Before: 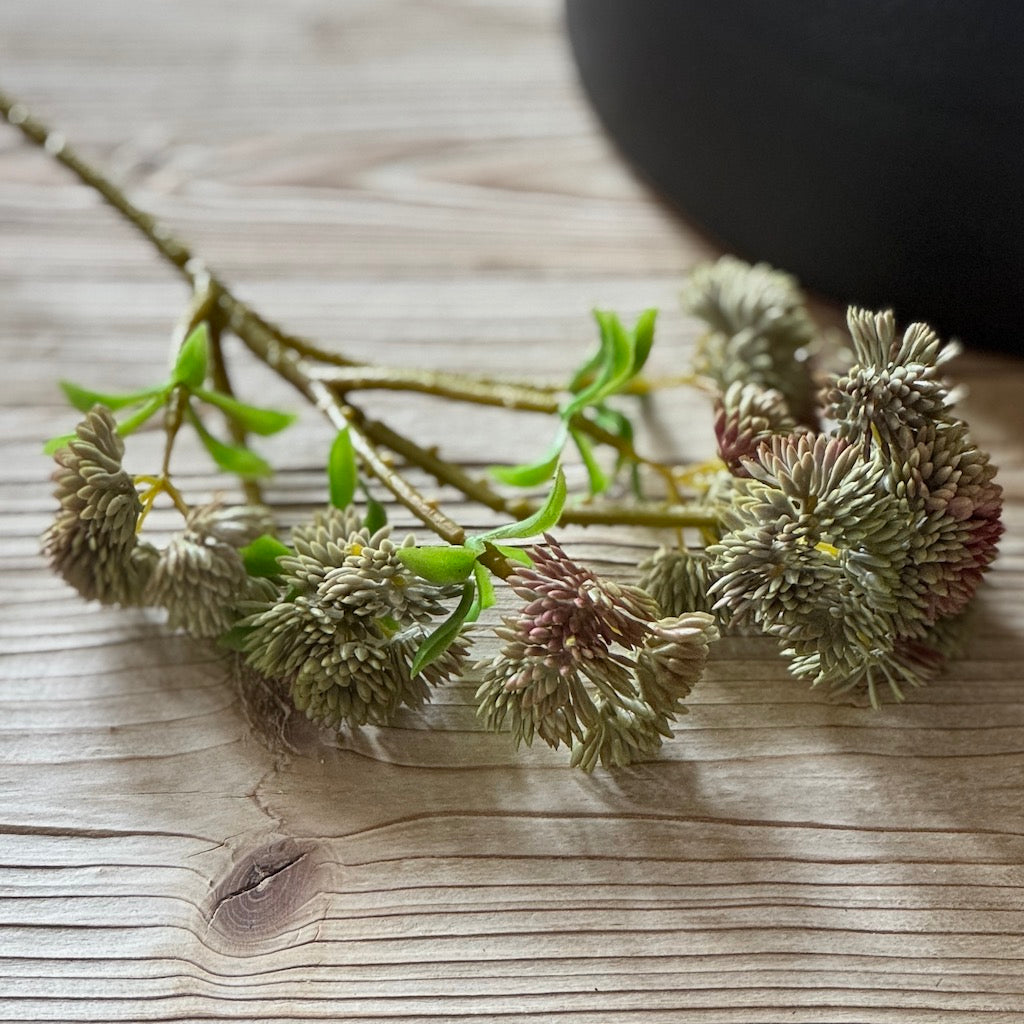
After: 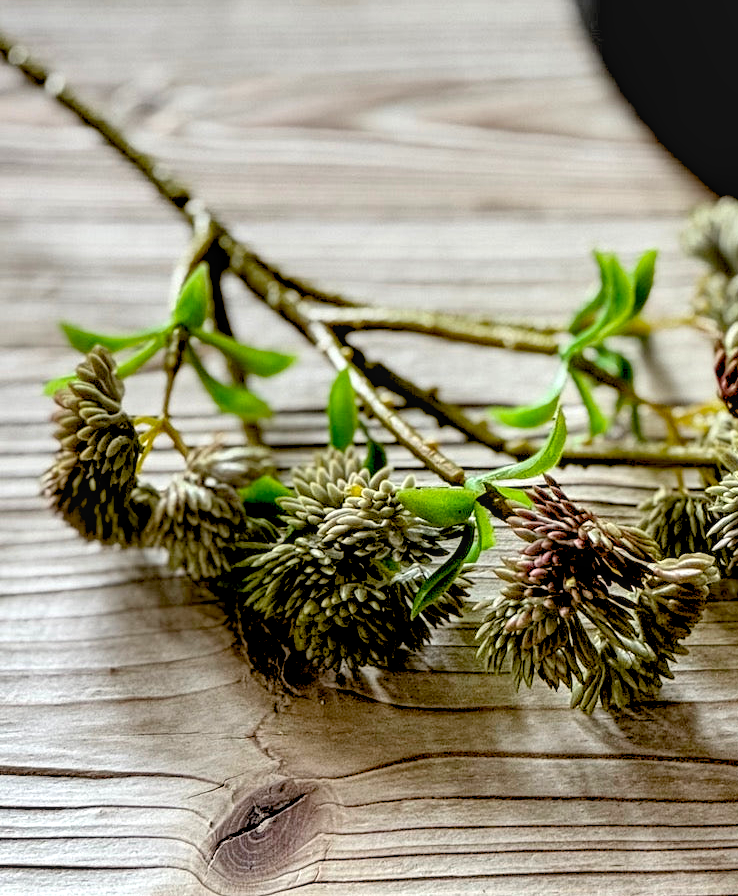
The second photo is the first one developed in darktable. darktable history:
crop: top 5.803%, right 27.864%, bottom 5.804%
rgb levels: levels [[0.01, 0.419, 0.839], [0, 0.5, 1], [0, 0.5, 1]]
local contrast: on, module defaults
exposure: black level correction 0.047, exposure 0.013 EV, compensate highlight preservation false
